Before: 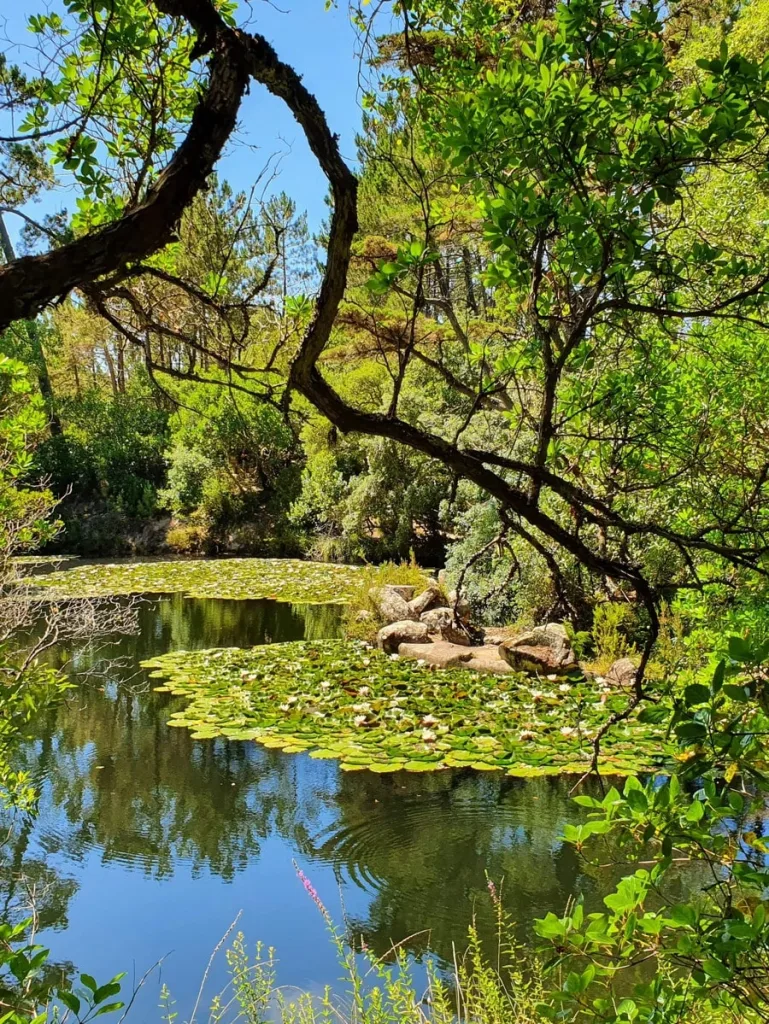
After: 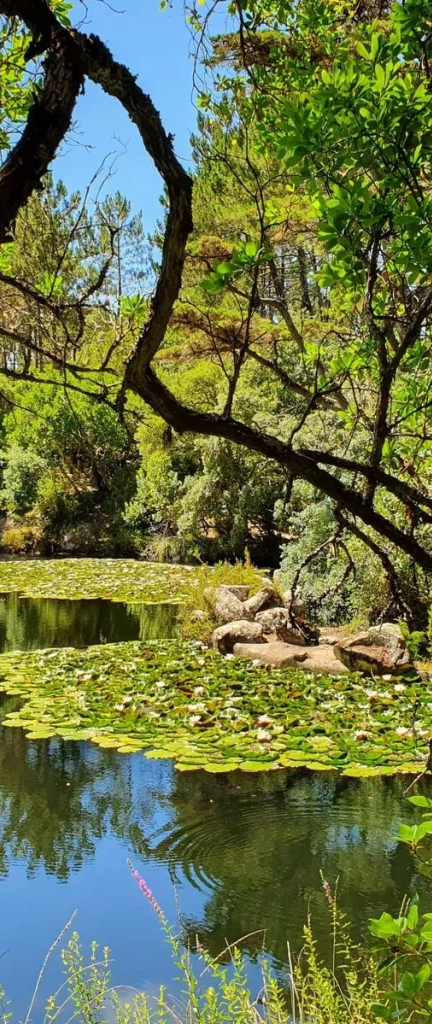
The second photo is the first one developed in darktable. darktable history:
crop: left 21.498%, right 22.264%
